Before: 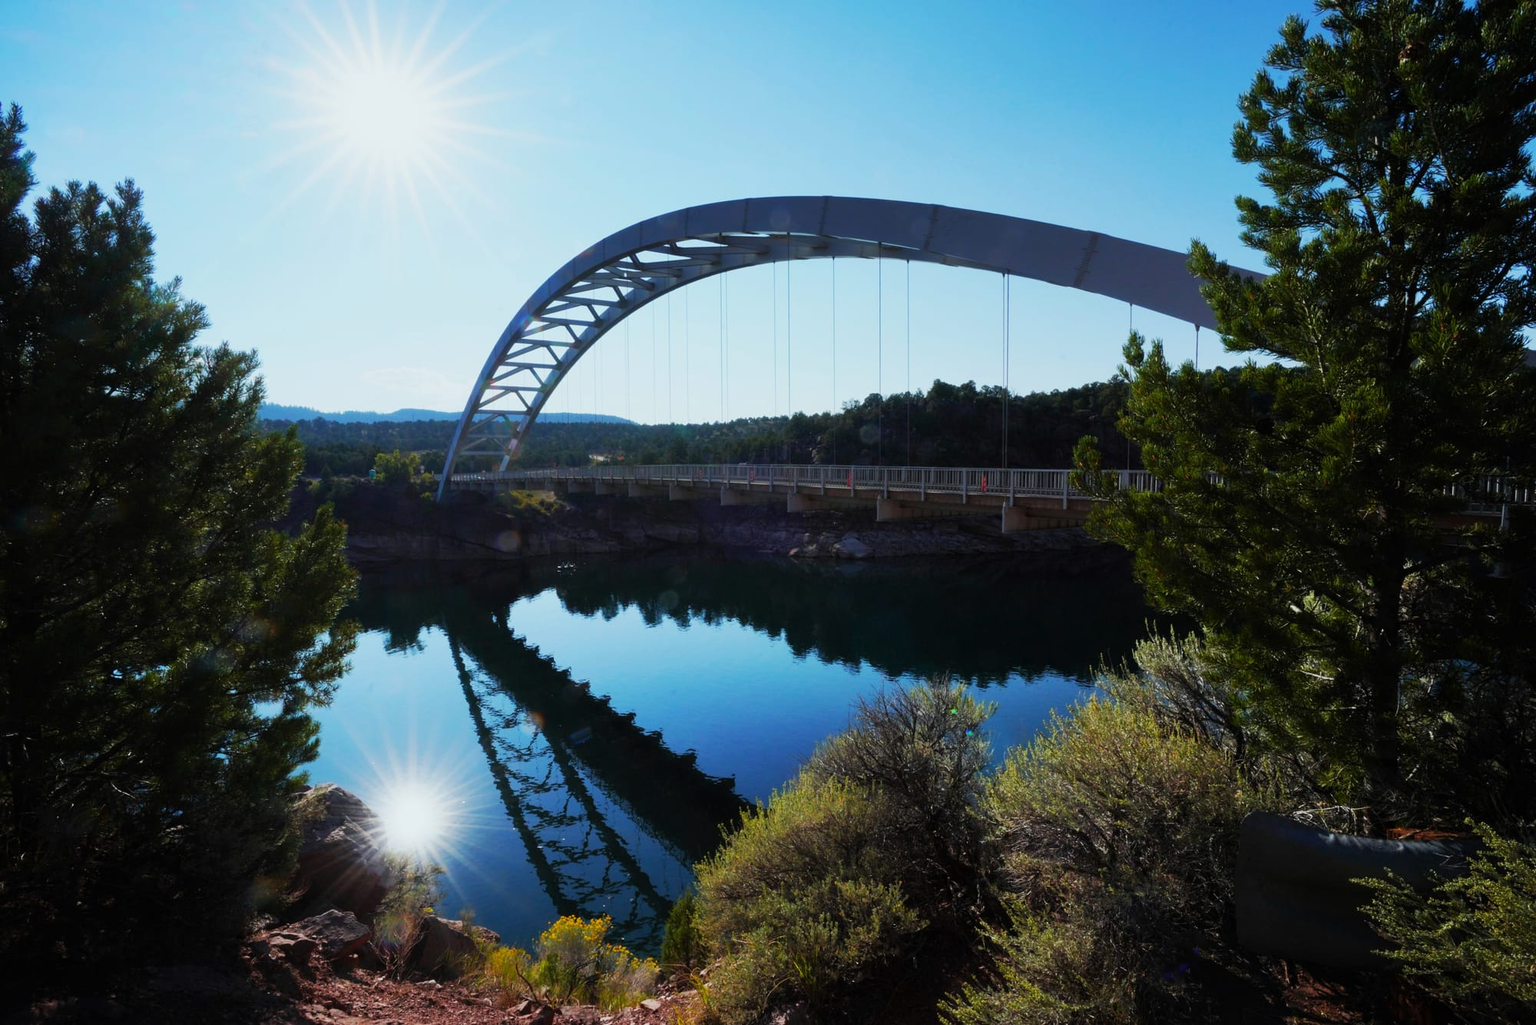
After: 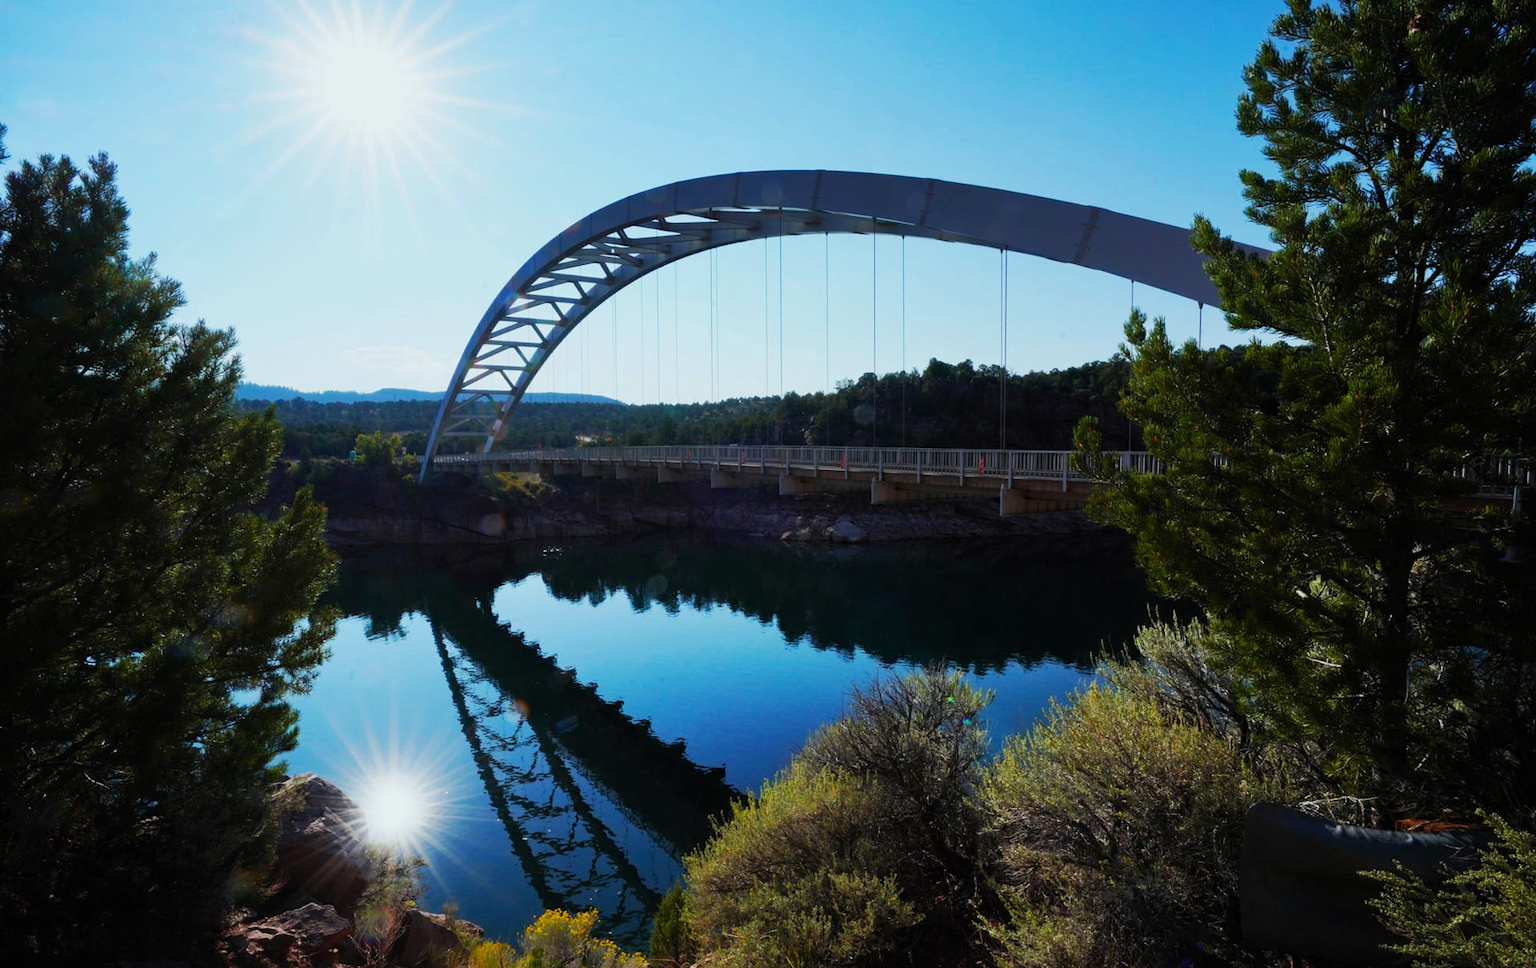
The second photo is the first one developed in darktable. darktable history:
crop: left 1.903%, top 3.069%, right 0.795%, bottom 4.912%
haze removal: compatibility mode true, adaptive false
